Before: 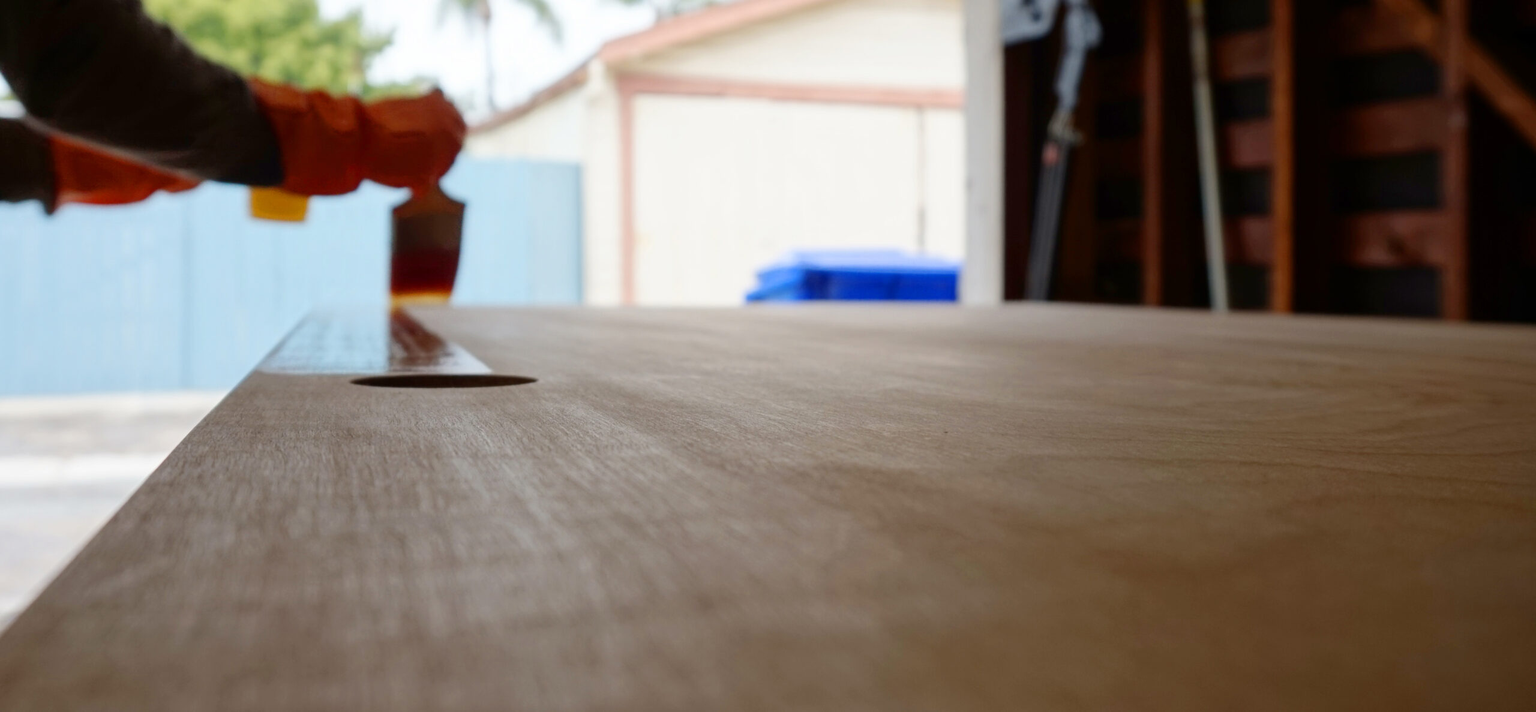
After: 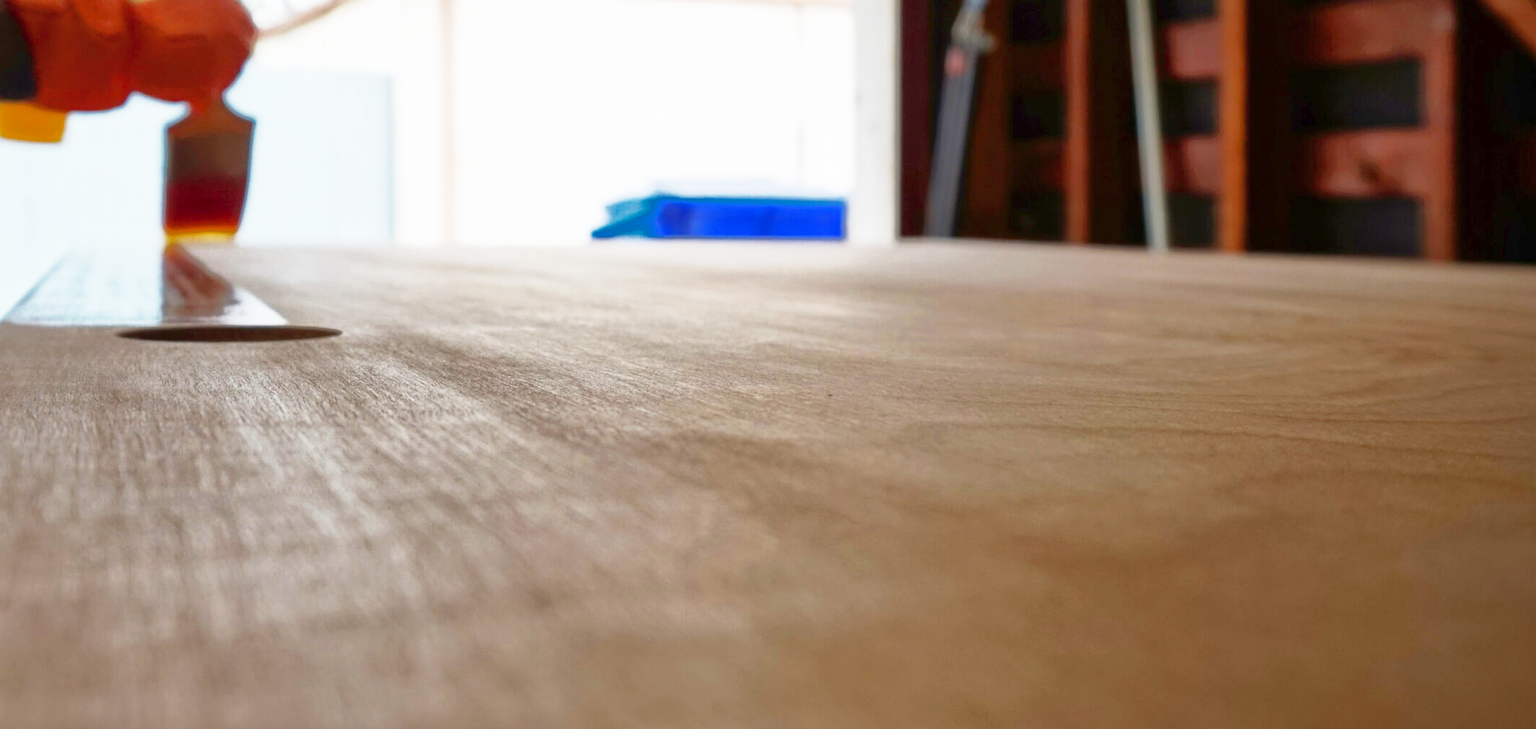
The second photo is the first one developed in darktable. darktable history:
crop: left 16.52%, top 14.47%
shadows and highlights: highlights -60.11
base curve: curves: ch0 [(0, 0) (0.495, 0.917) (1, 1)], preserve colors none
